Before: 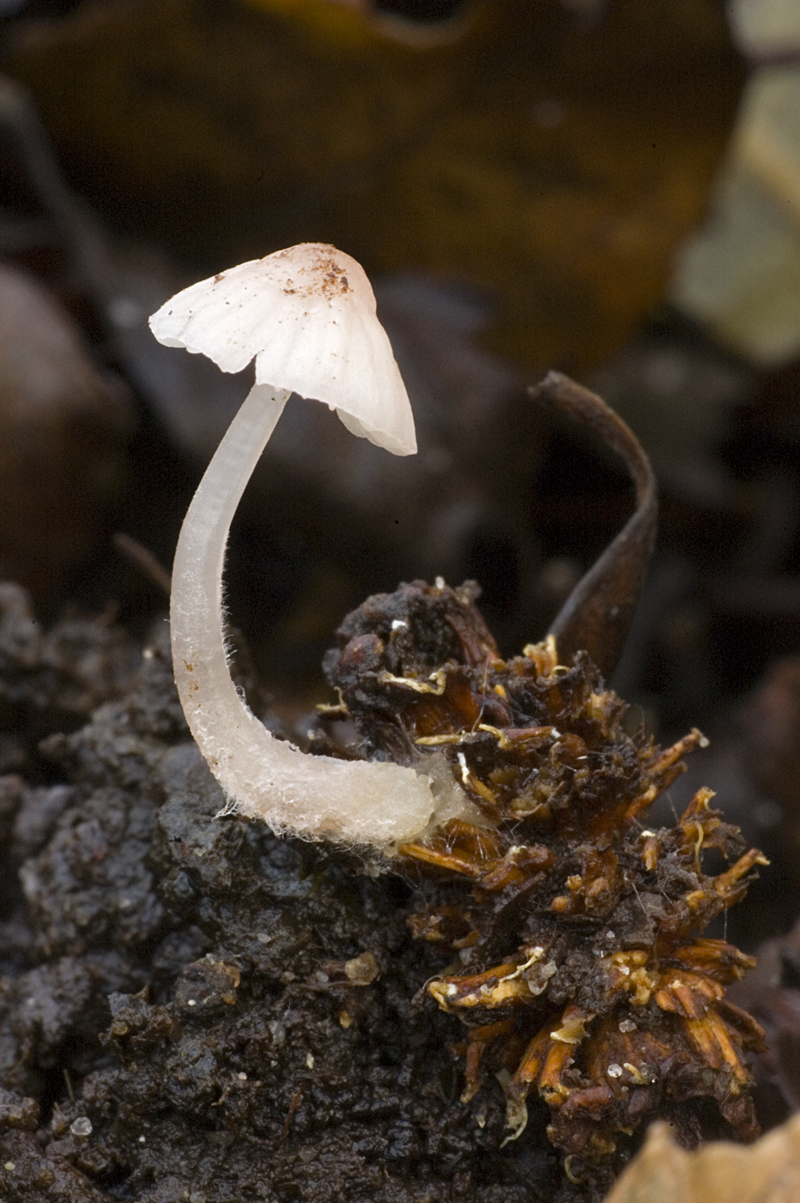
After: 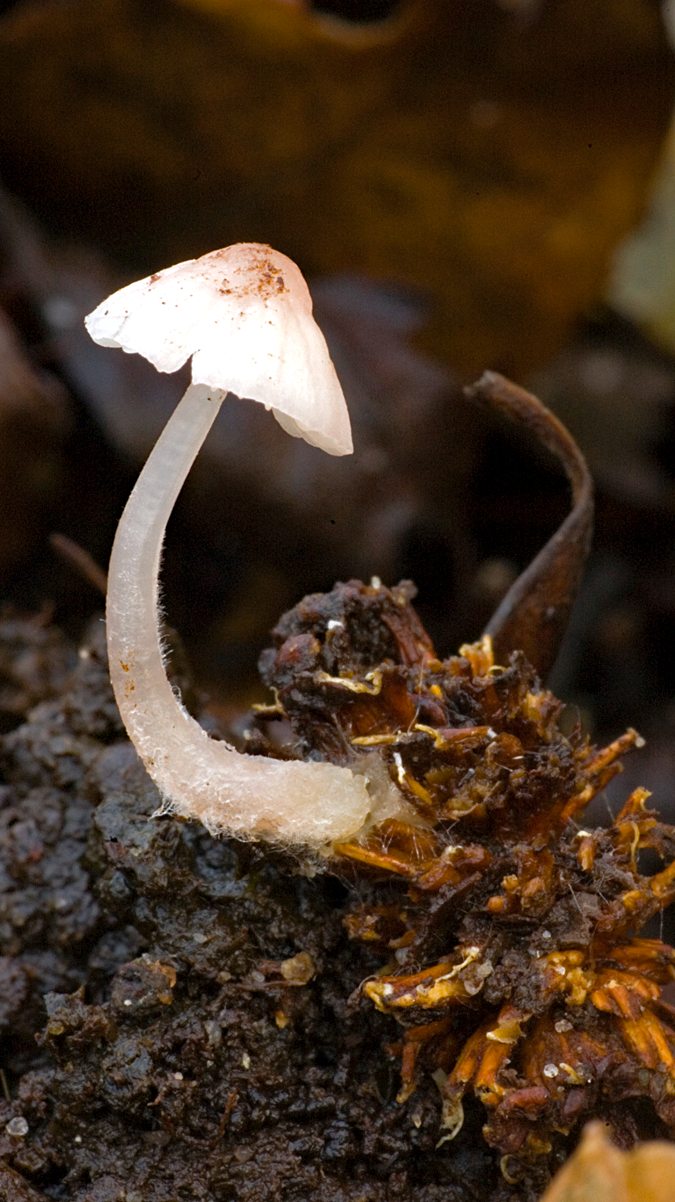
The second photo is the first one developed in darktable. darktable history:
crop: left 8.082%, right 7.517%
shadows and highlights: shadows 25.72, highlights -23.96
color balance rgb: perceptual saturation grading › global saturation 19.27%
haze removal: compatibility mode true, adaptive false
